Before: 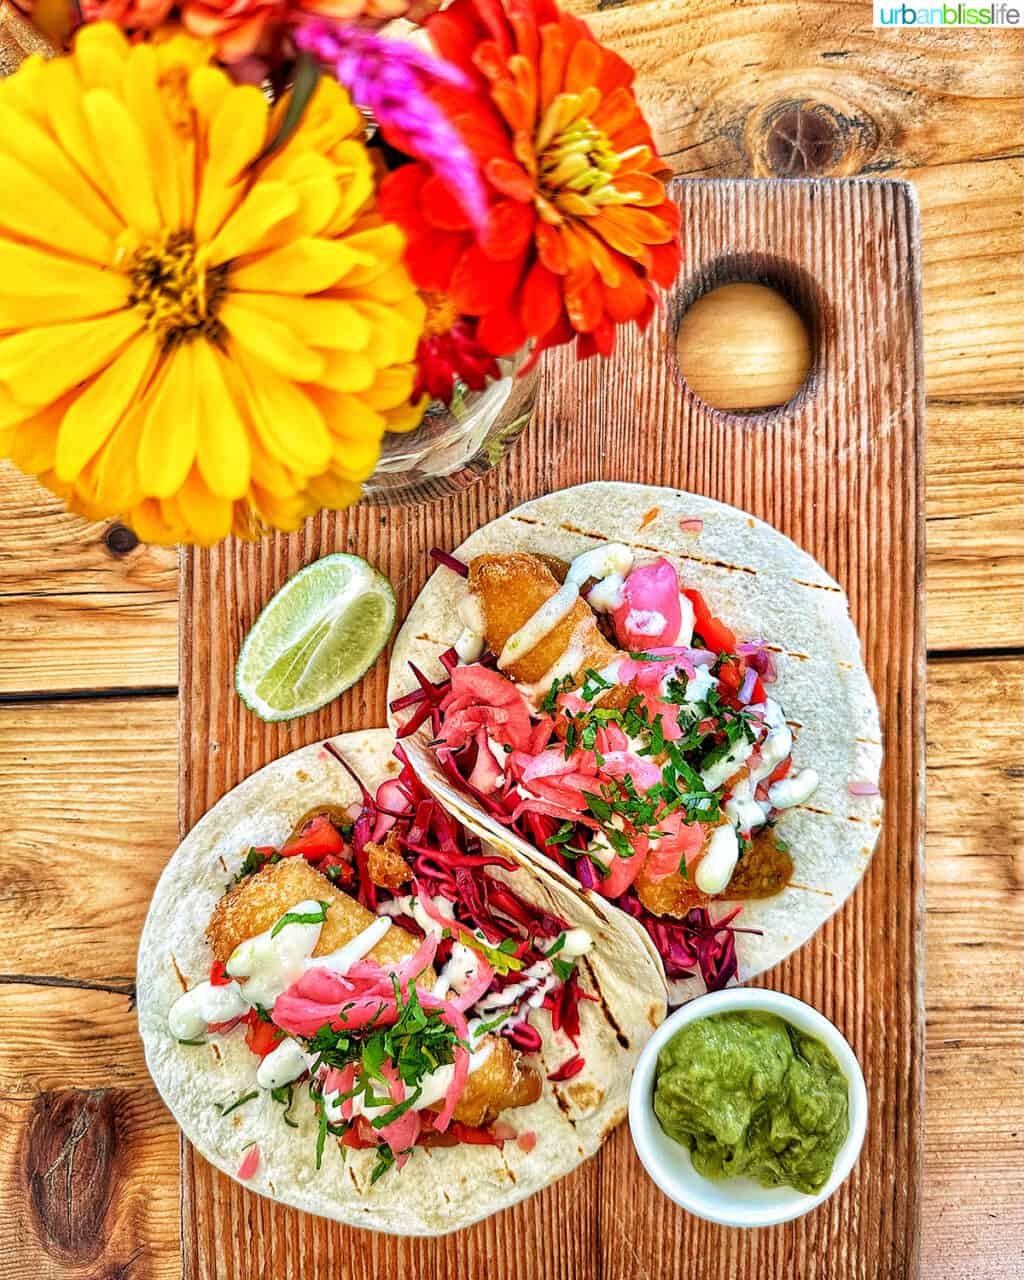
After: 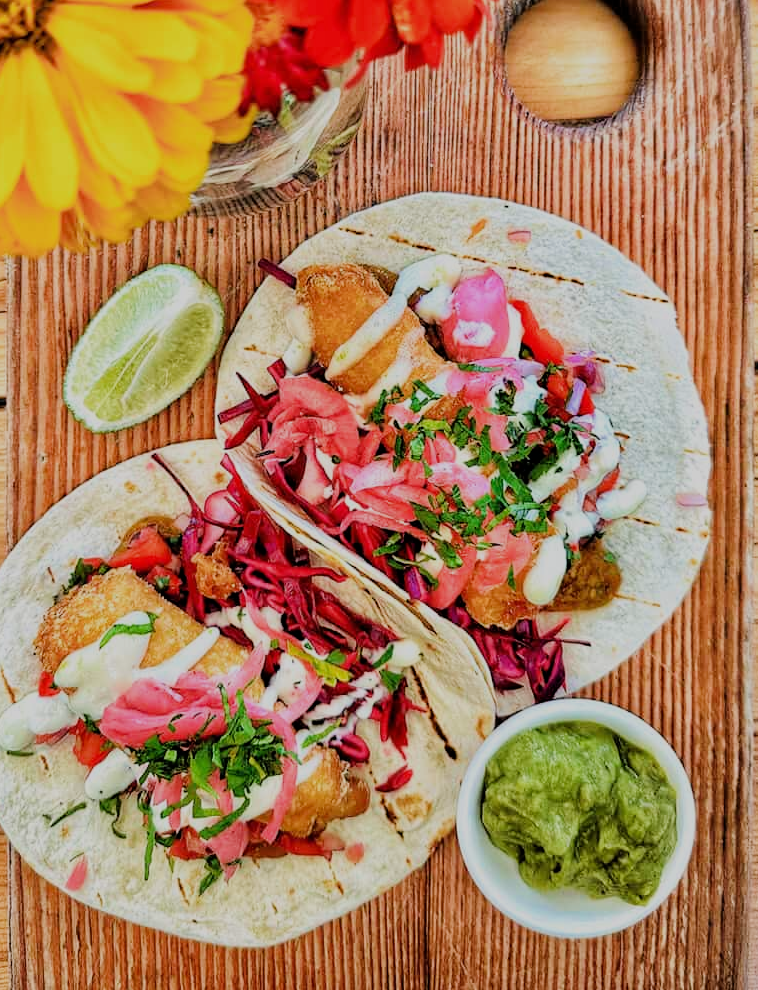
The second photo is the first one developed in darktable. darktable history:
filmic rgb: black relative exposure -6.91 EV, white relative exposure 5.66 EV, hardness 2.84
crop: left 16.848%, top 22.585%, right 9.038%
